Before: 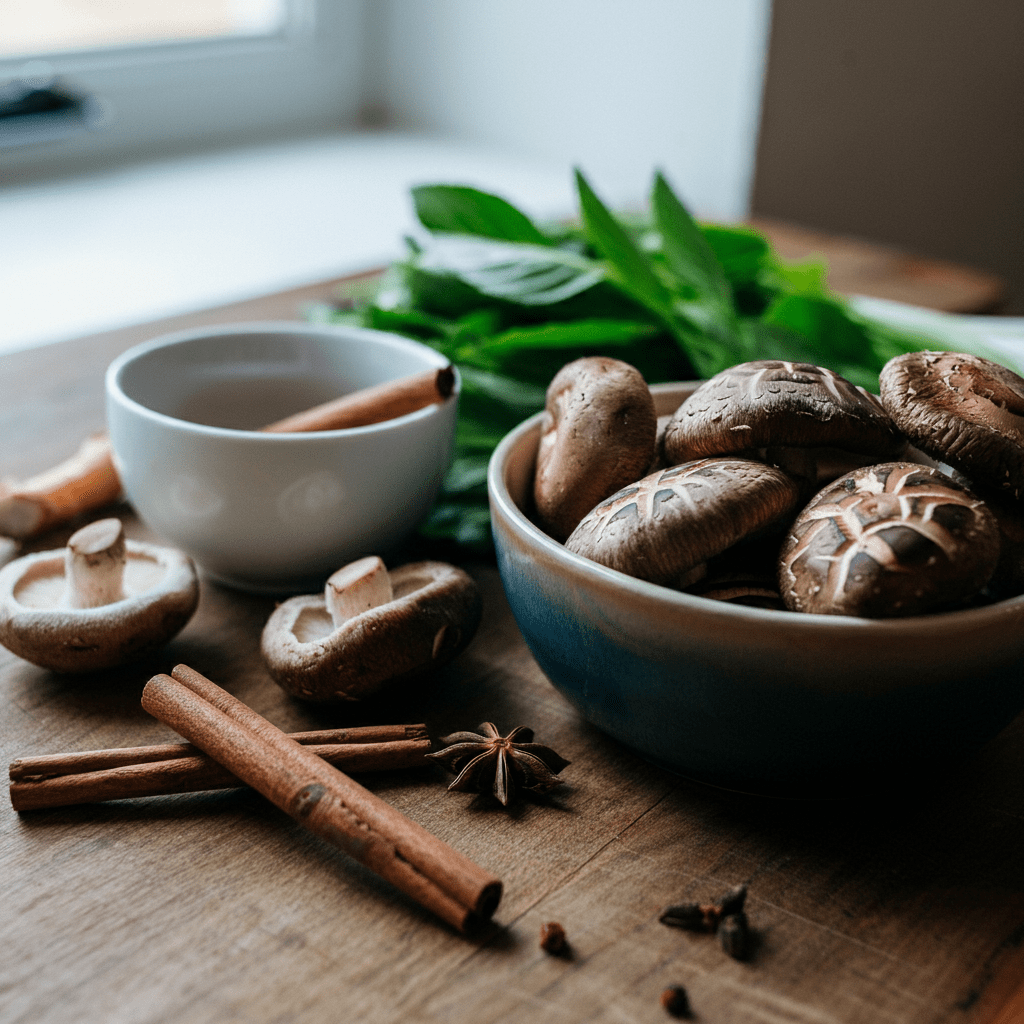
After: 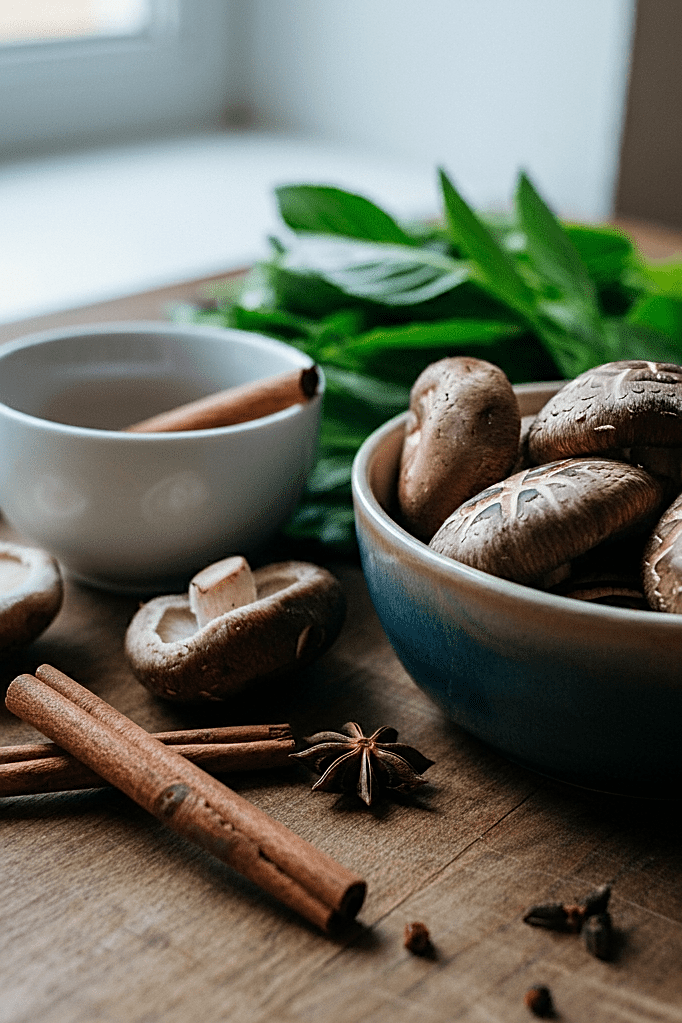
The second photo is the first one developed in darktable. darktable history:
sharpen: on, module defaults
crop and rotate: left 13.342%, right 19.991%
